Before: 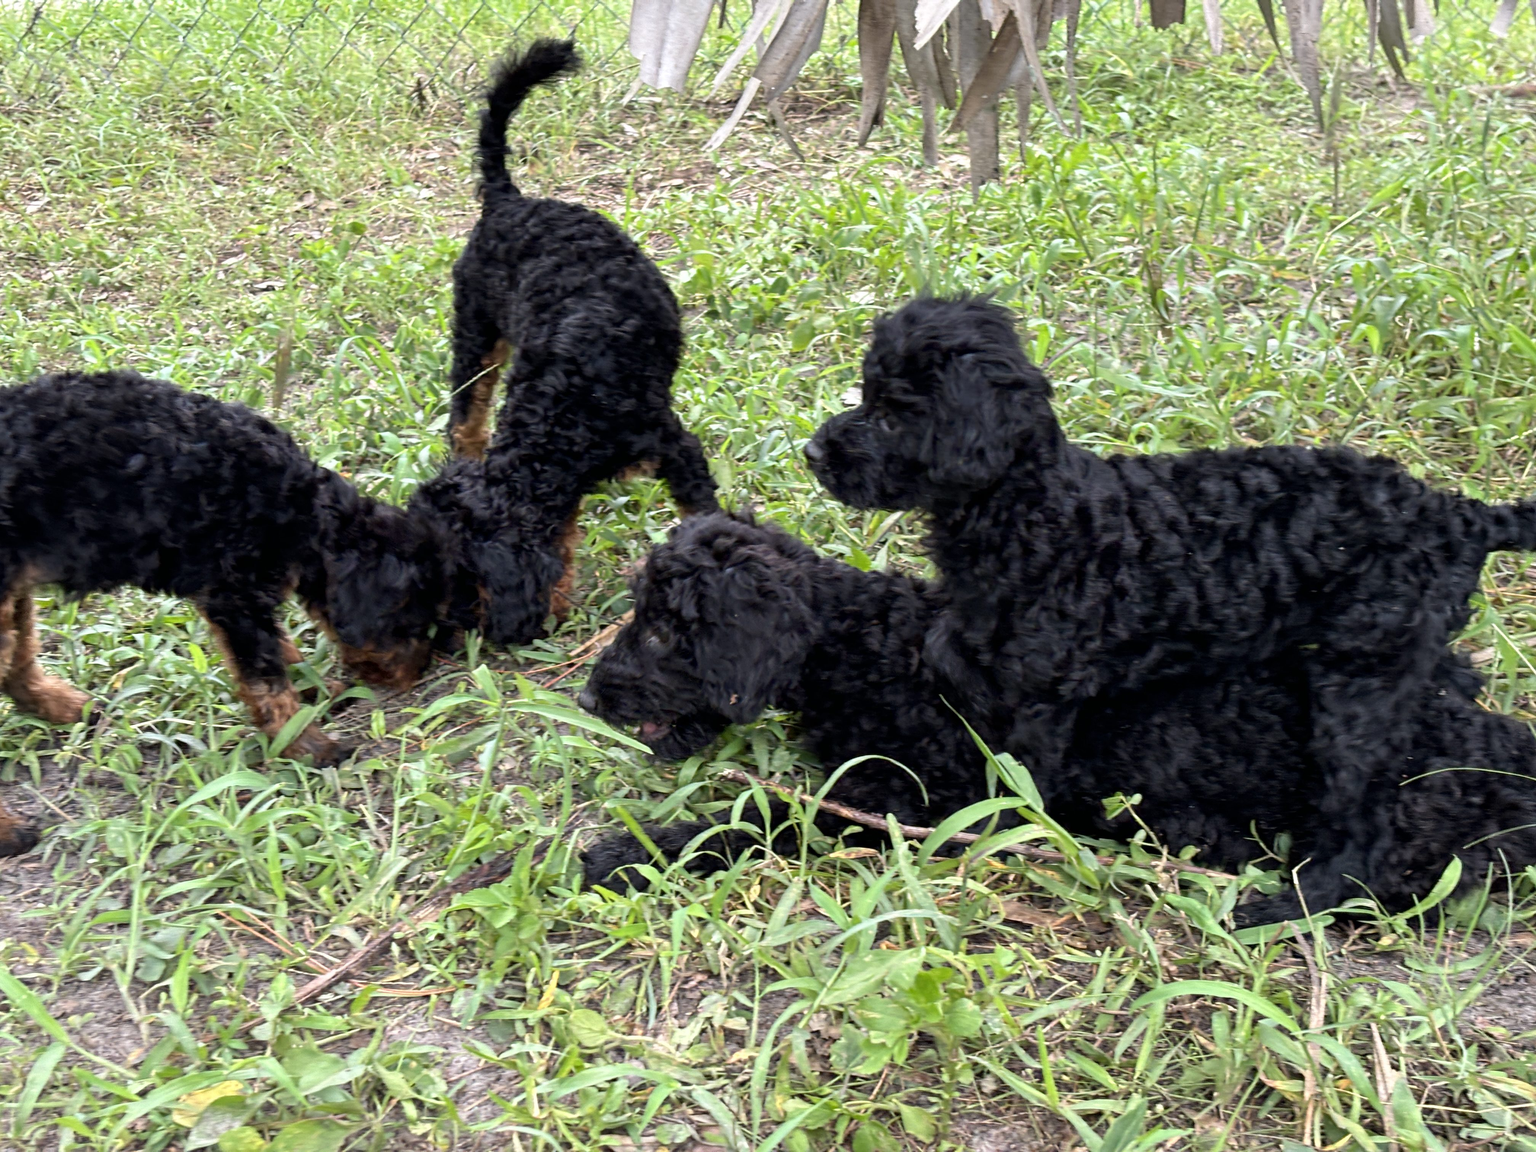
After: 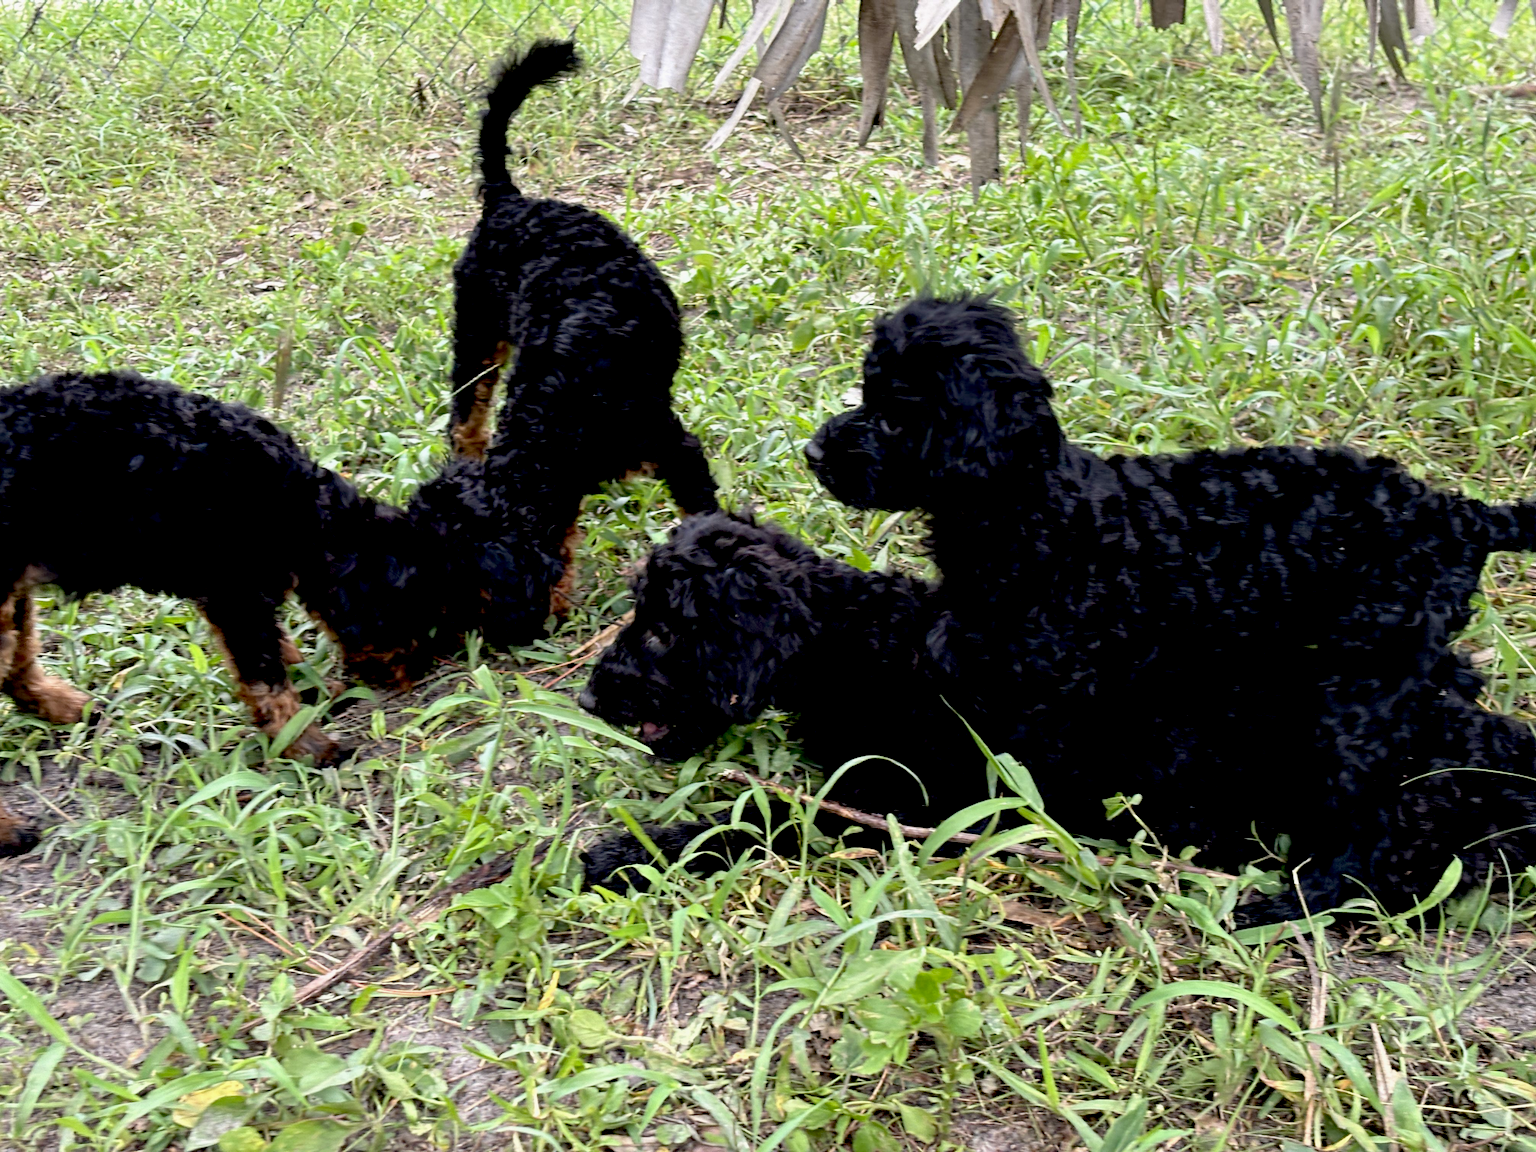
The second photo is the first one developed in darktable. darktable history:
exposure: black level correction 0.027, exposure -0.075 EV, compensate exposure bias true, compensate highlight preservation false
